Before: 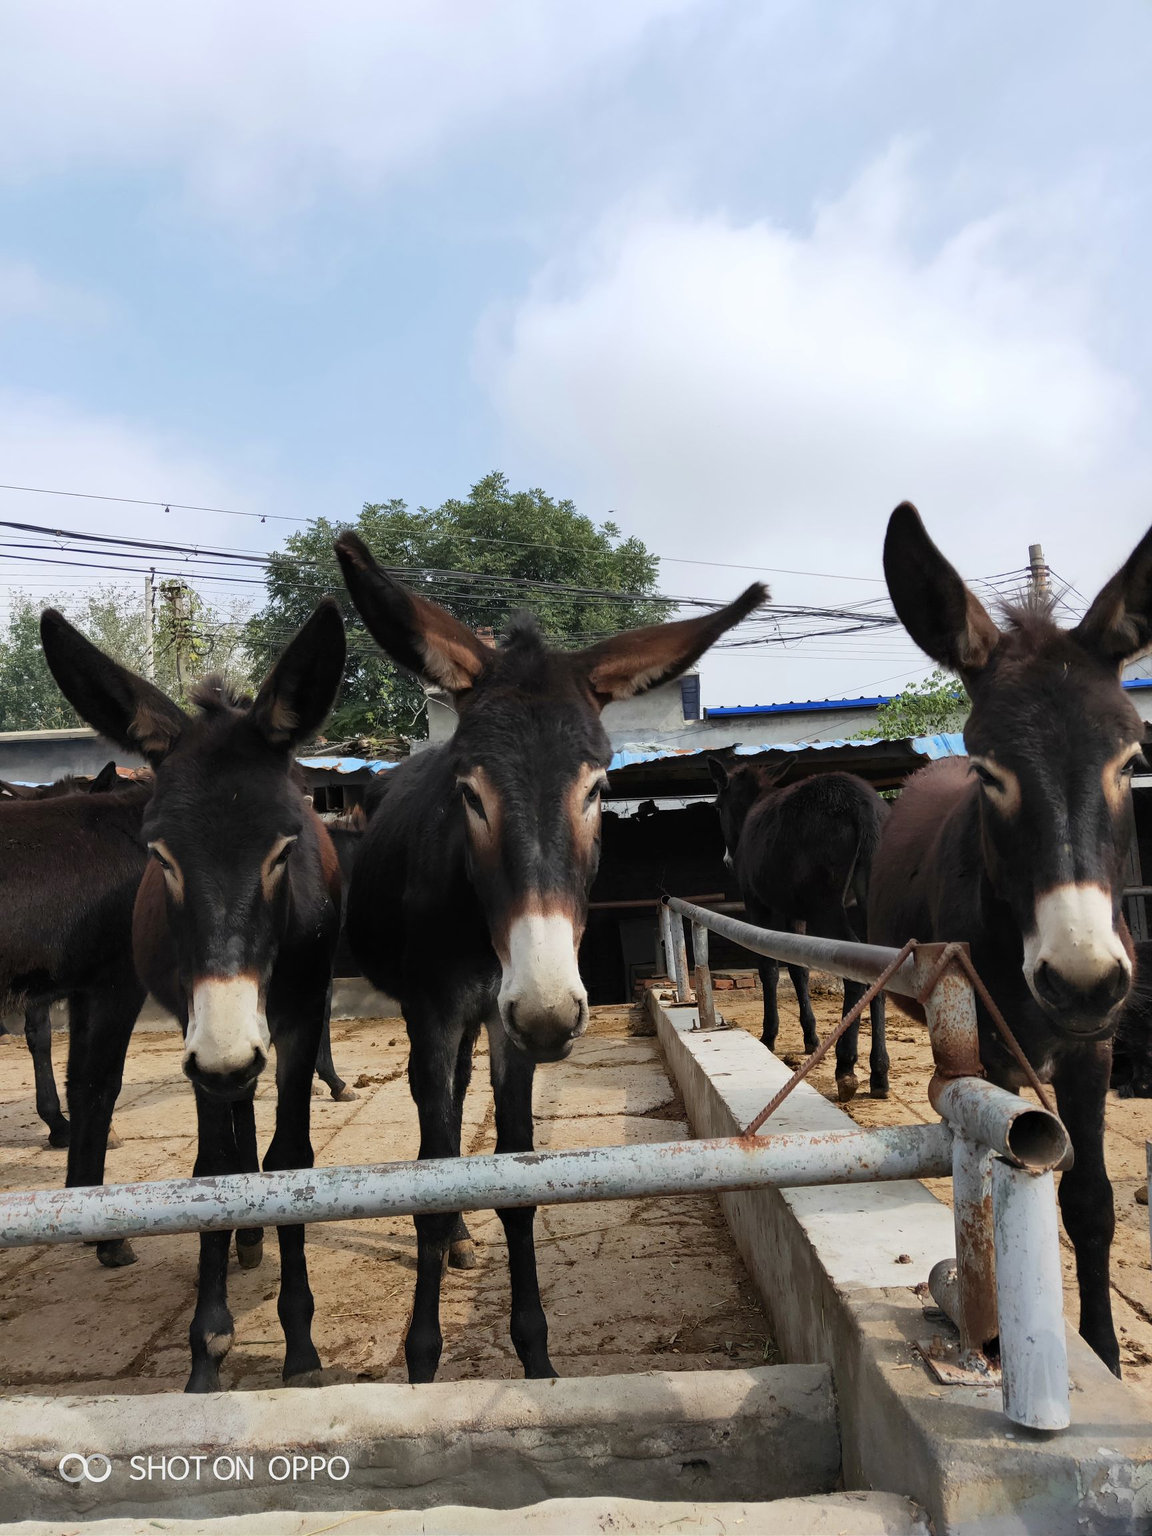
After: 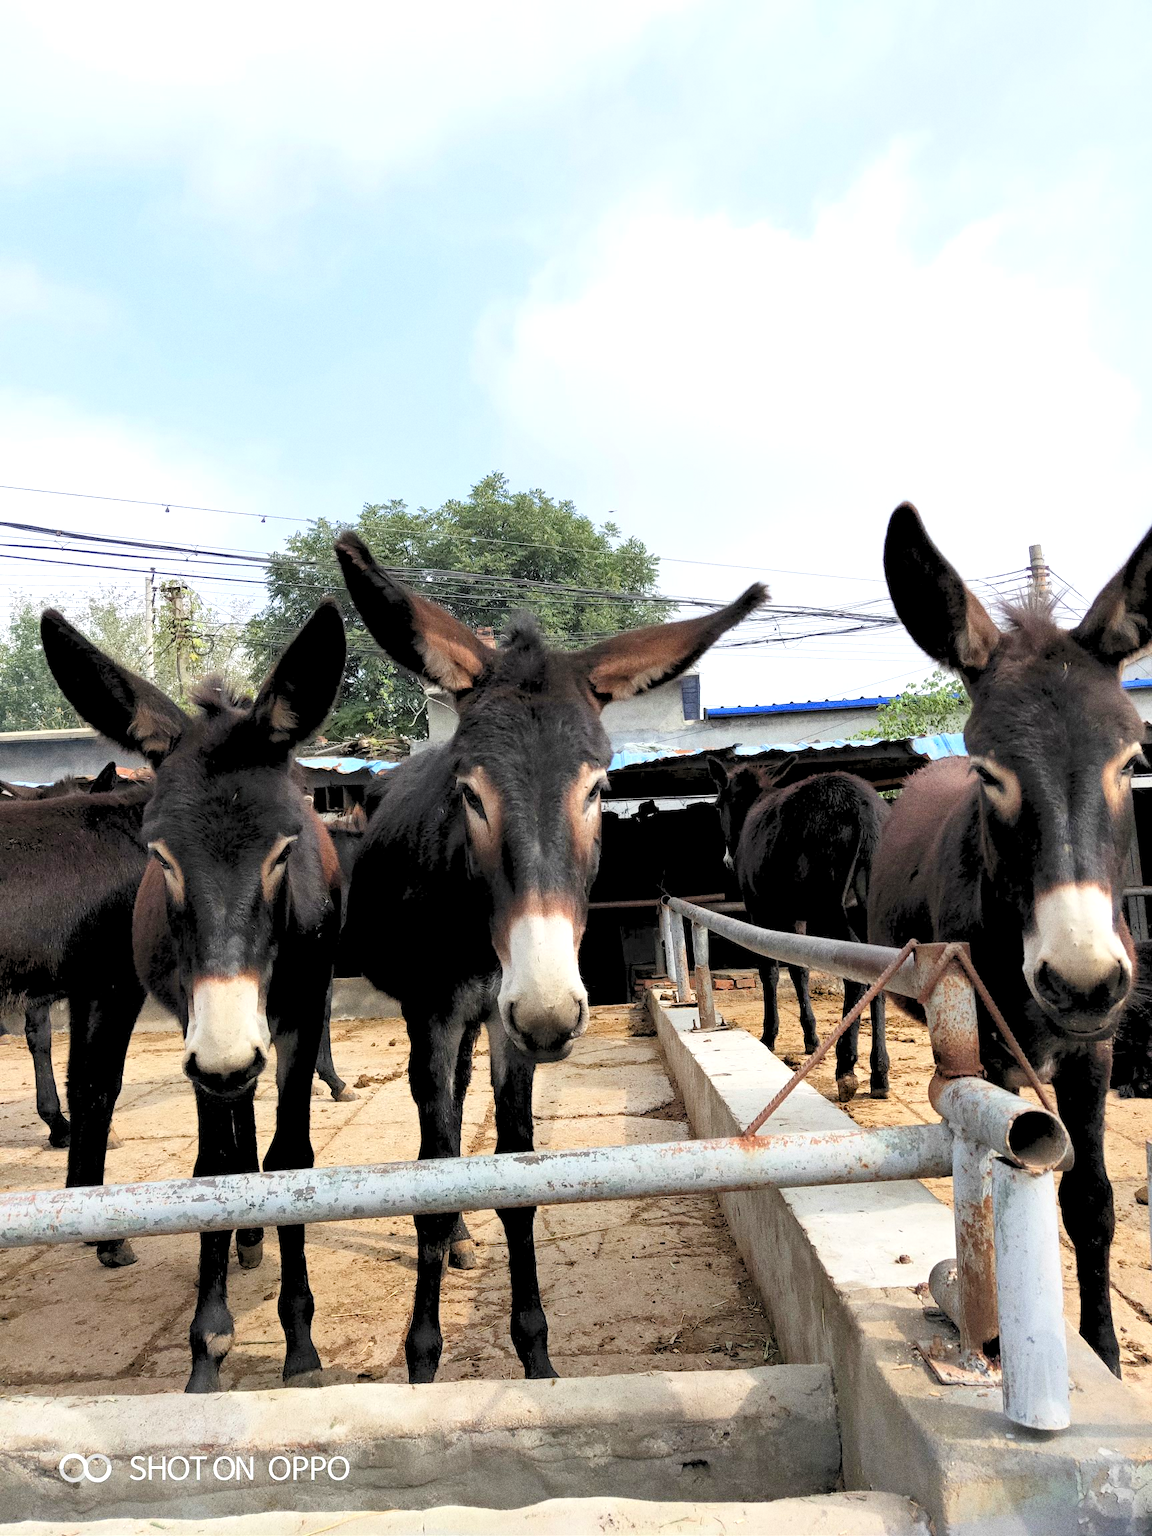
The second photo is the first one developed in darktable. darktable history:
exposure: black level correction 0, exposure 0.9 EV, compensate highlight preservation false
grain: coarseness 0.09 ISO, strength 40%
rgb levels: preserve colors sum RGB, levels [[0.038, 0.433, 0.934], [0, 0.5, 1], [0, 0.5, 1]]
